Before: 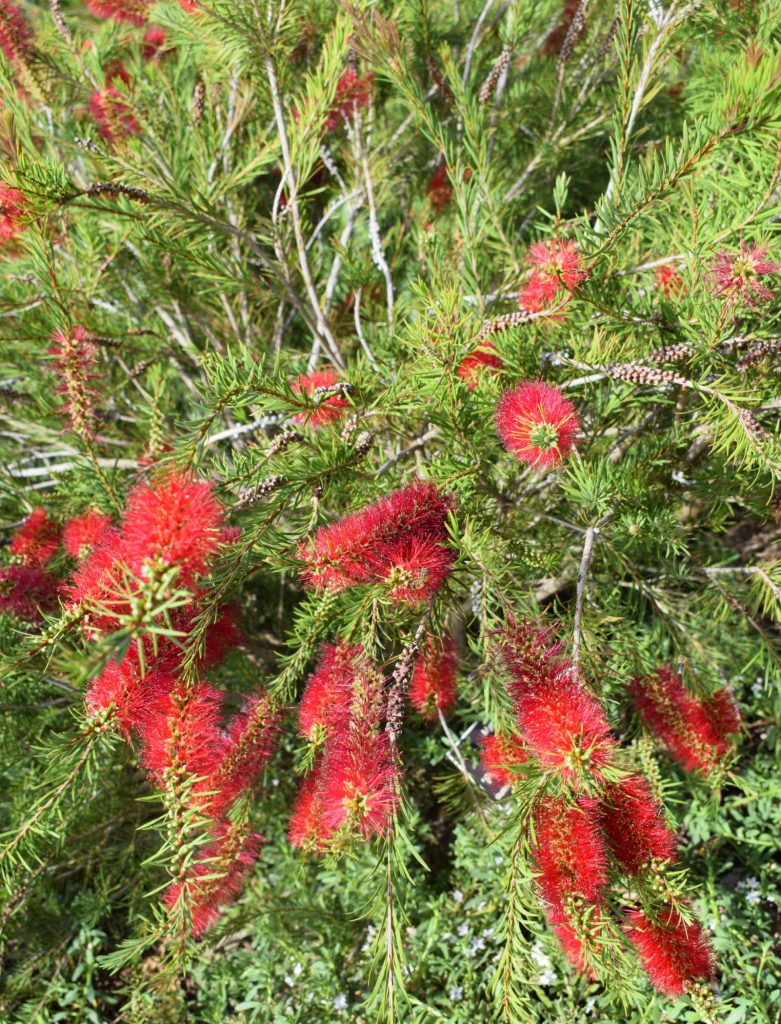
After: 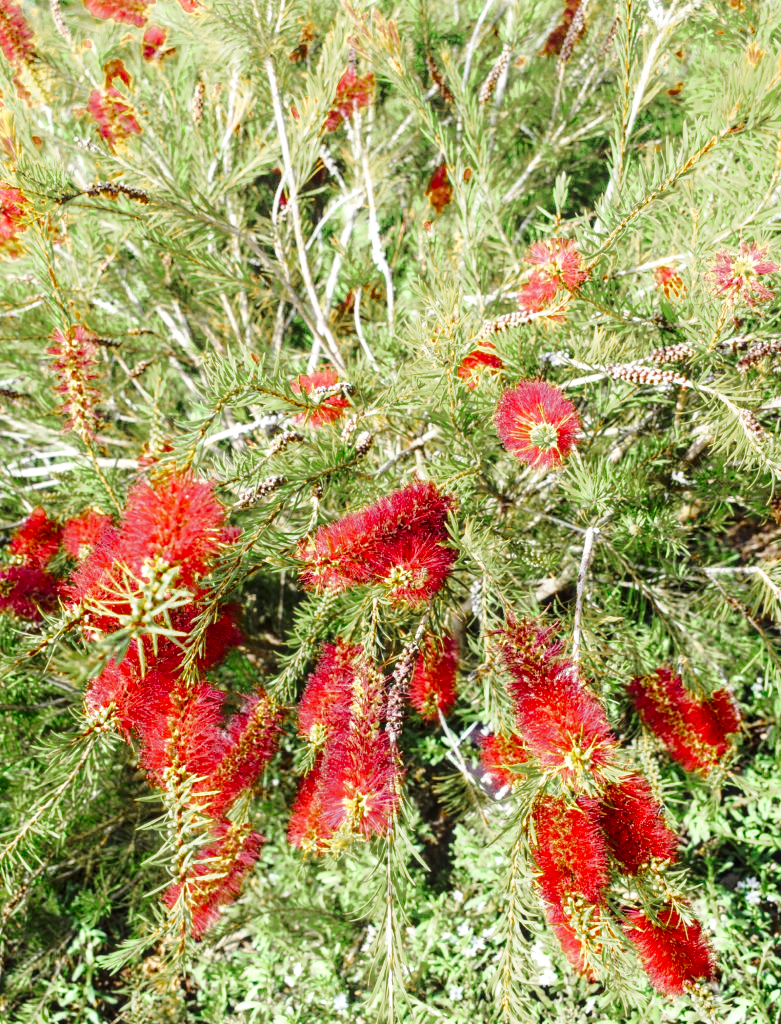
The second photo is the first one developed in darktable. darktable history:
base curve: curves: ch0 [(0, 0) (0.032, 0.037) (0.105, 0.228) (0.435, 0.76) (0.856, 0.983) (1, 1)], preserve colors none
local contrast: on, module defaults
color zones: curves: ch0 [(0.11, 0.396) (0.195, 0.36) (0.25, 0.5) (0.303, 0.412) (0.357, 0.544) (0.75, 0.5) (0.967, 0.328)]; ch1 [(0, 0.468) (0.112, 0.512) (0.202, 0.6) (0.25, 0.5) (0.307, 0.352) (0.357, 0.544) (0.75, 0.5) (0.963, 0.524)]
shadows and highlights: shadows -40.15, highlights 62.88, soften with gaussian
